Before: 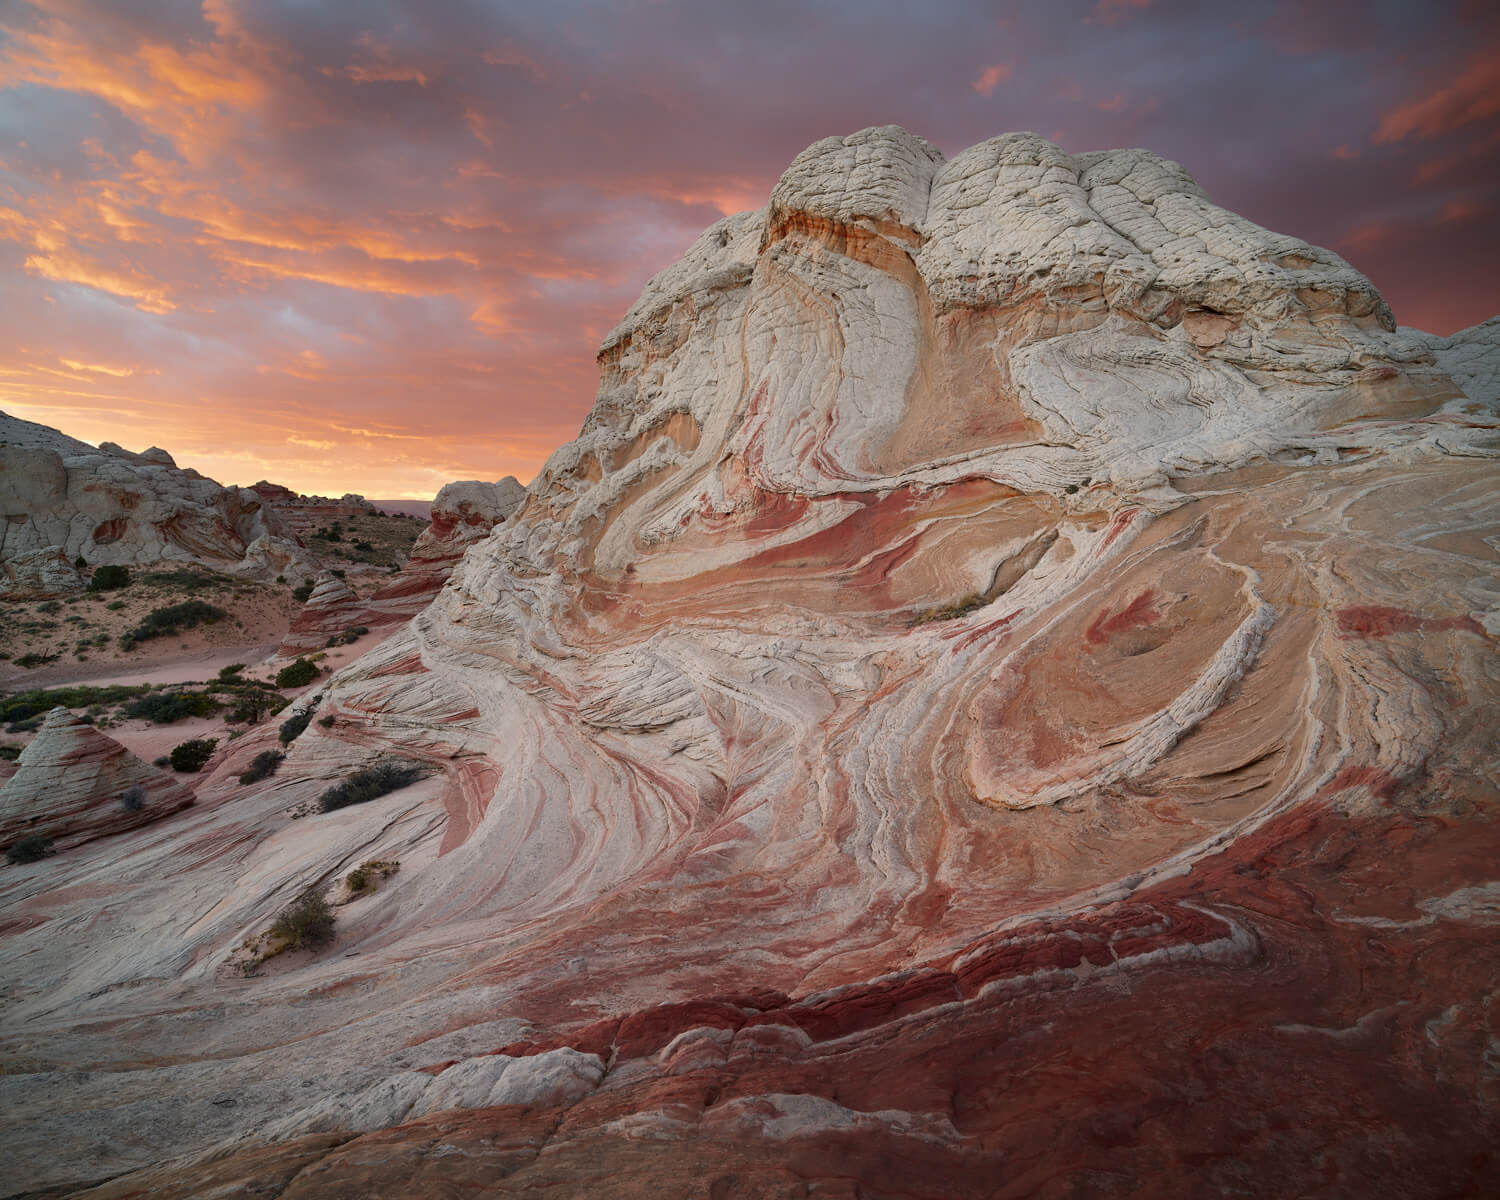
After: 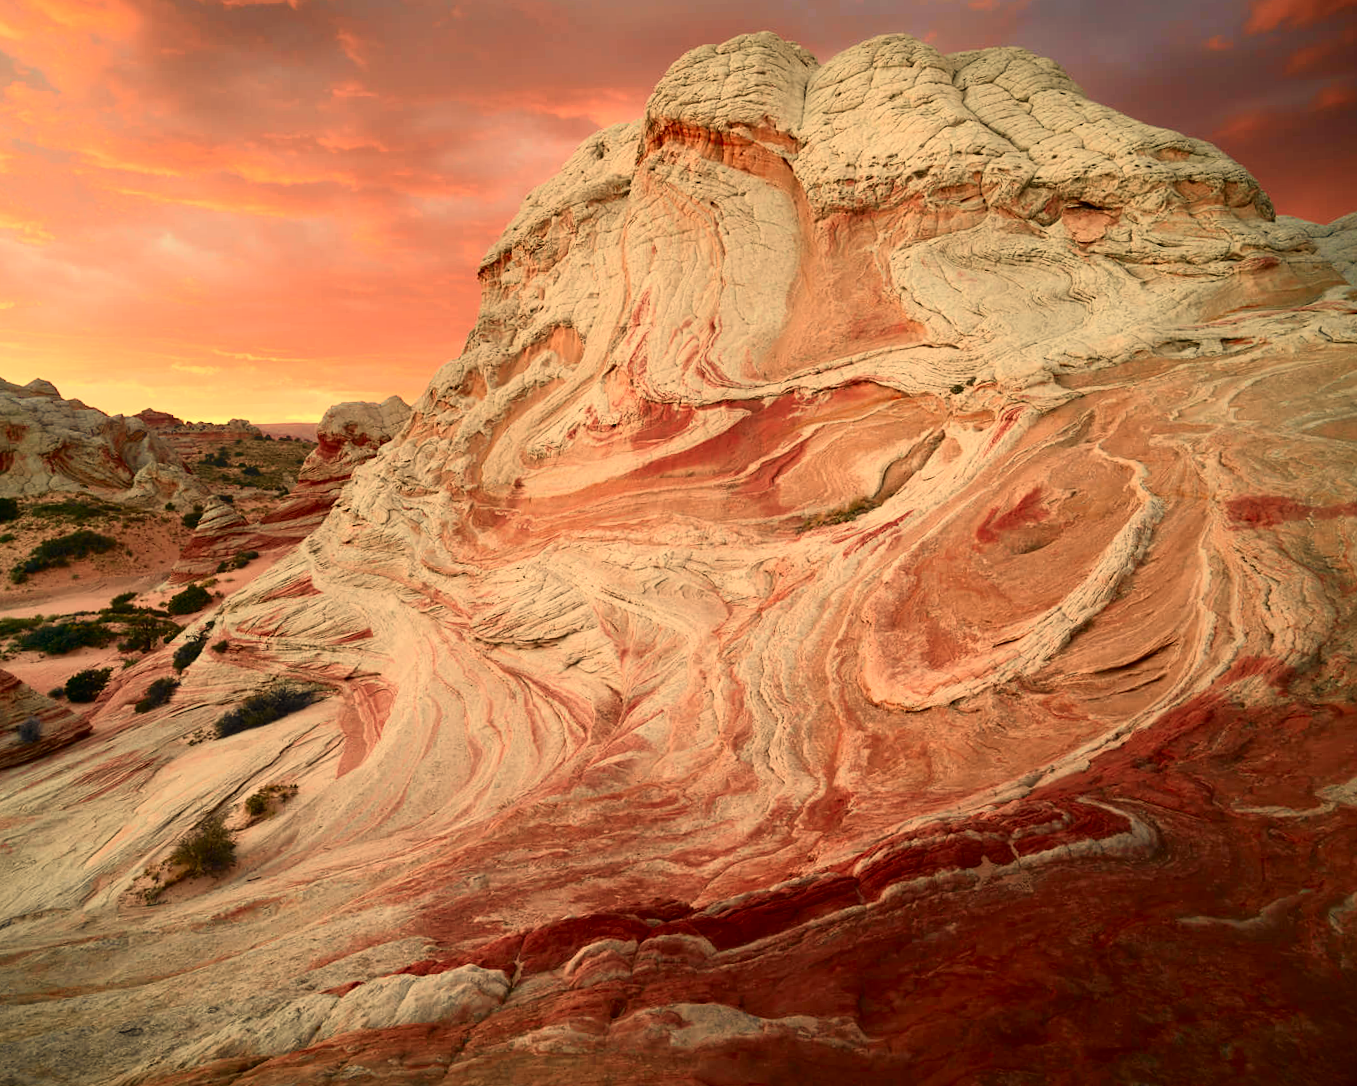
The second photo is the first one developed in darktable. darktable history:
white balance: red 1.138, green 0.996, blue 0.812
contrast brightness saturation: saturation -0.05
crop and rotate: angle 1.96°, left 5.673%, top 5.673%
bloom: size 9%, threshold 100%, strength 7%
tone curve: curves: ch0 [(0, 0.003) (0.044, 0.032) (0.12, 0.089) (0.19, 0.164) (0.269, 0.269) (0.473, 0.533) (0.595, 0.695) (0.718, 0.823) (0.855, 0.931) (1, 0.982)]; ch1 [(0, 0) (0.243, 0.245) (0.427, 0.387) (0.493, 0.481) (0.501, 0.5) (0.521, 0.528) (0.554, 0.586) (0.607, 0.655) (0.671, 0.735) (0.796, 0.85) (1, 1)]; ch2 [(0, 0) (0.249, 0.216) (0.357, 0.317) (0.448, 0.432) (0.478, 0.492) (0.498, 0.499) (0.517, 0.519) (0.537, 0.57) (0.569, 0.623) (0.61, 0.663) (0.706, 0.75) (0.808, 0.809) (0.991, 0.968)], color space Lab, independent channels, preserve colors none
